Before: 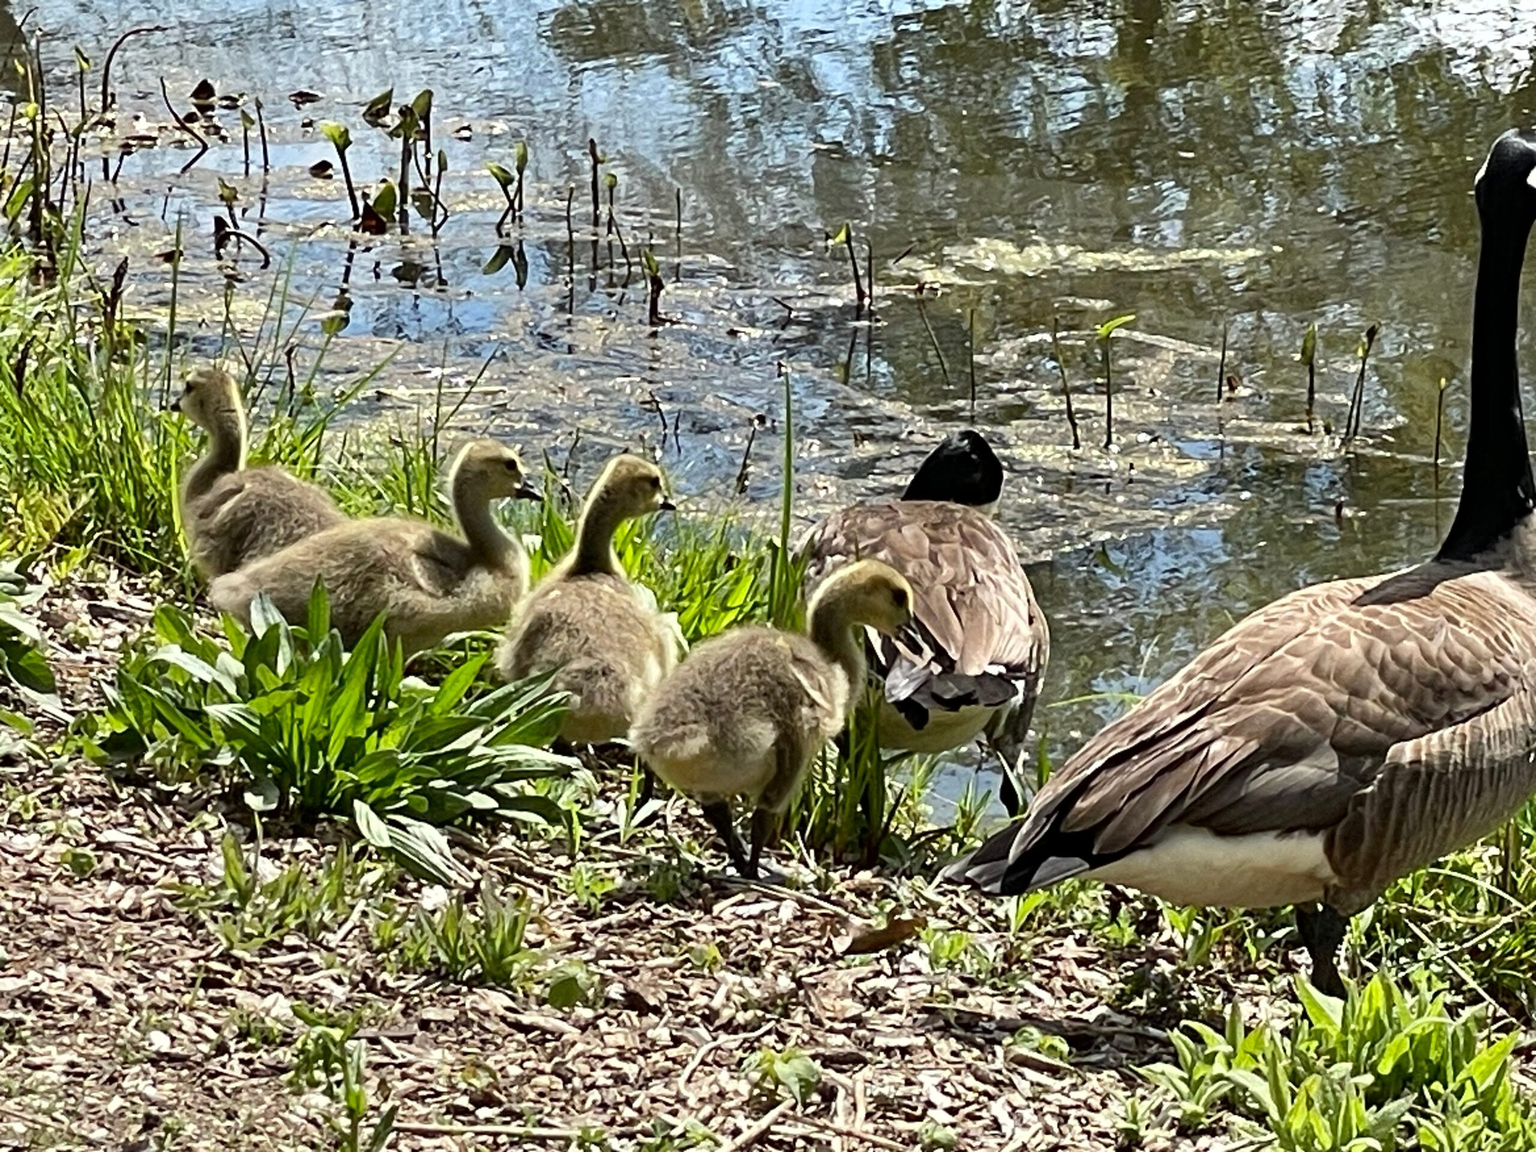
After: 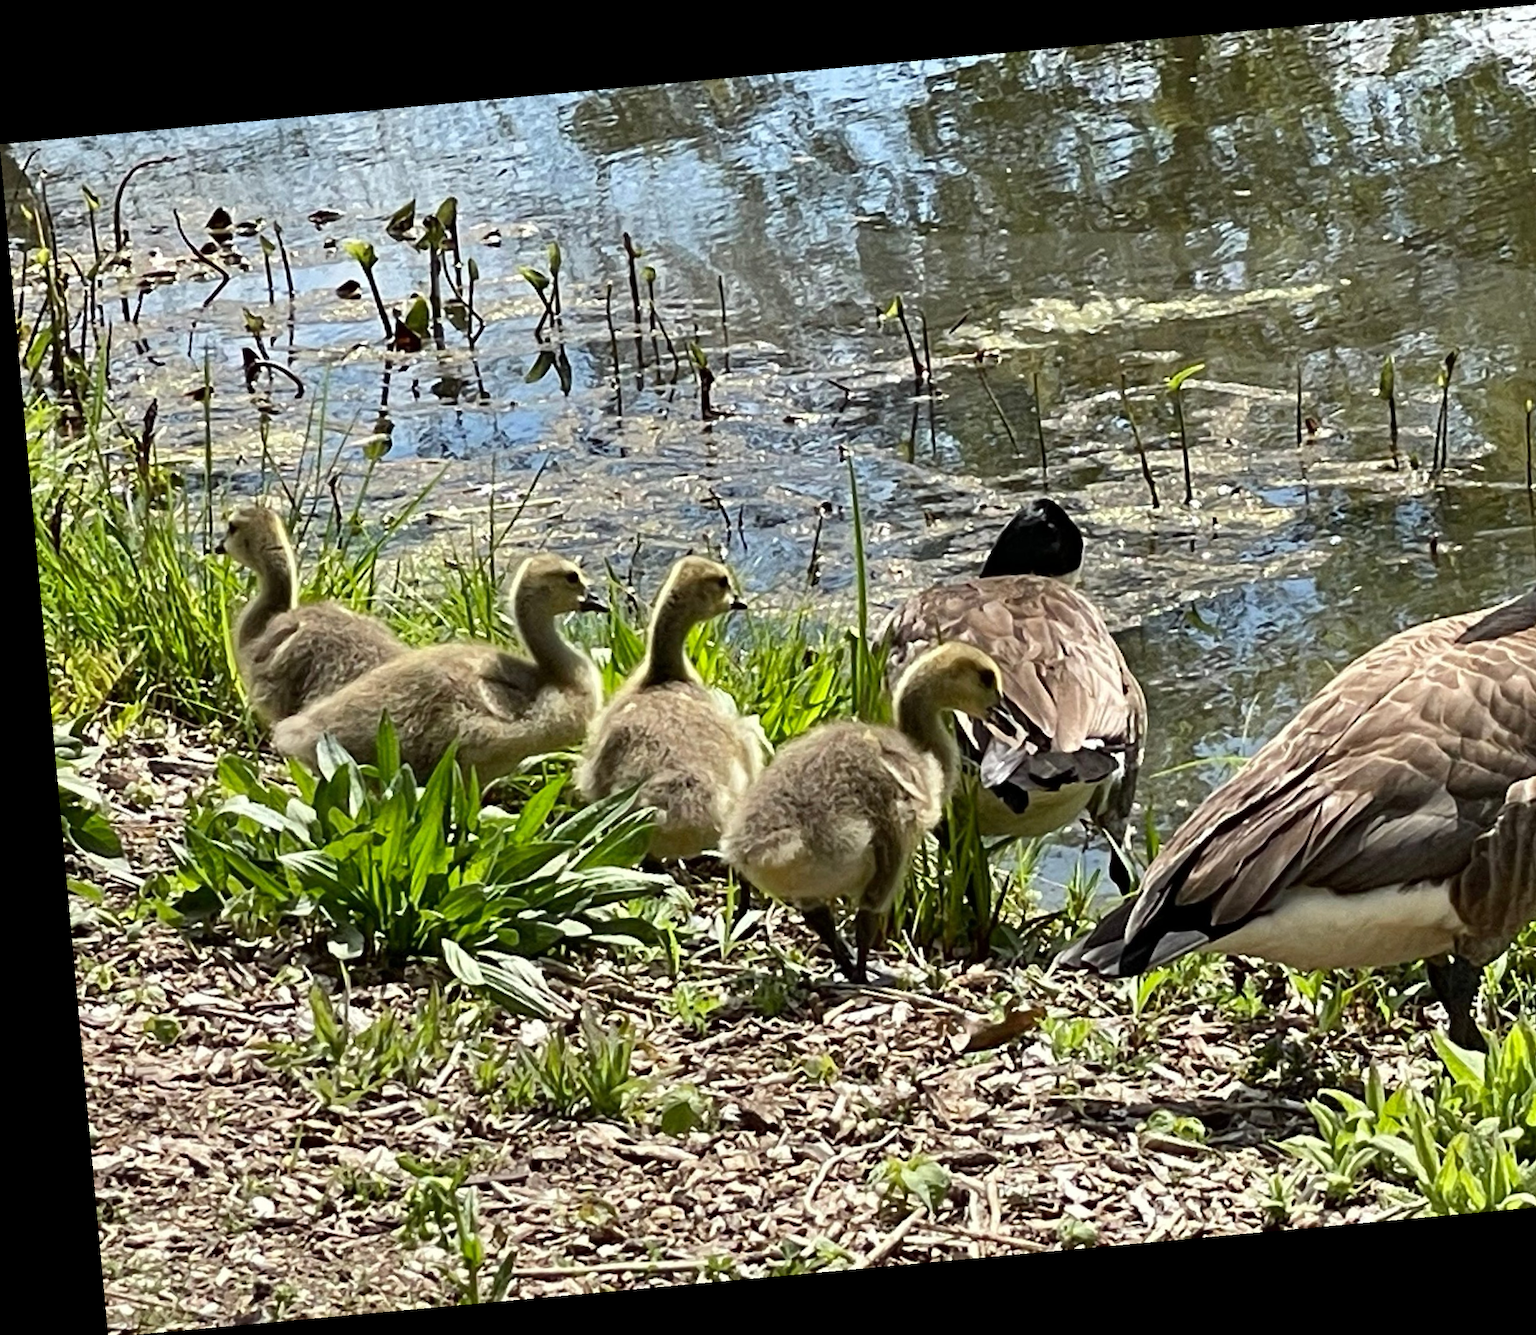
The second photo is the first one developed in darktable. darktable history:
crop: right 9.509%, bottom 0.031%
rotate and perspective: rotation -5.2°, automatic cropping off
